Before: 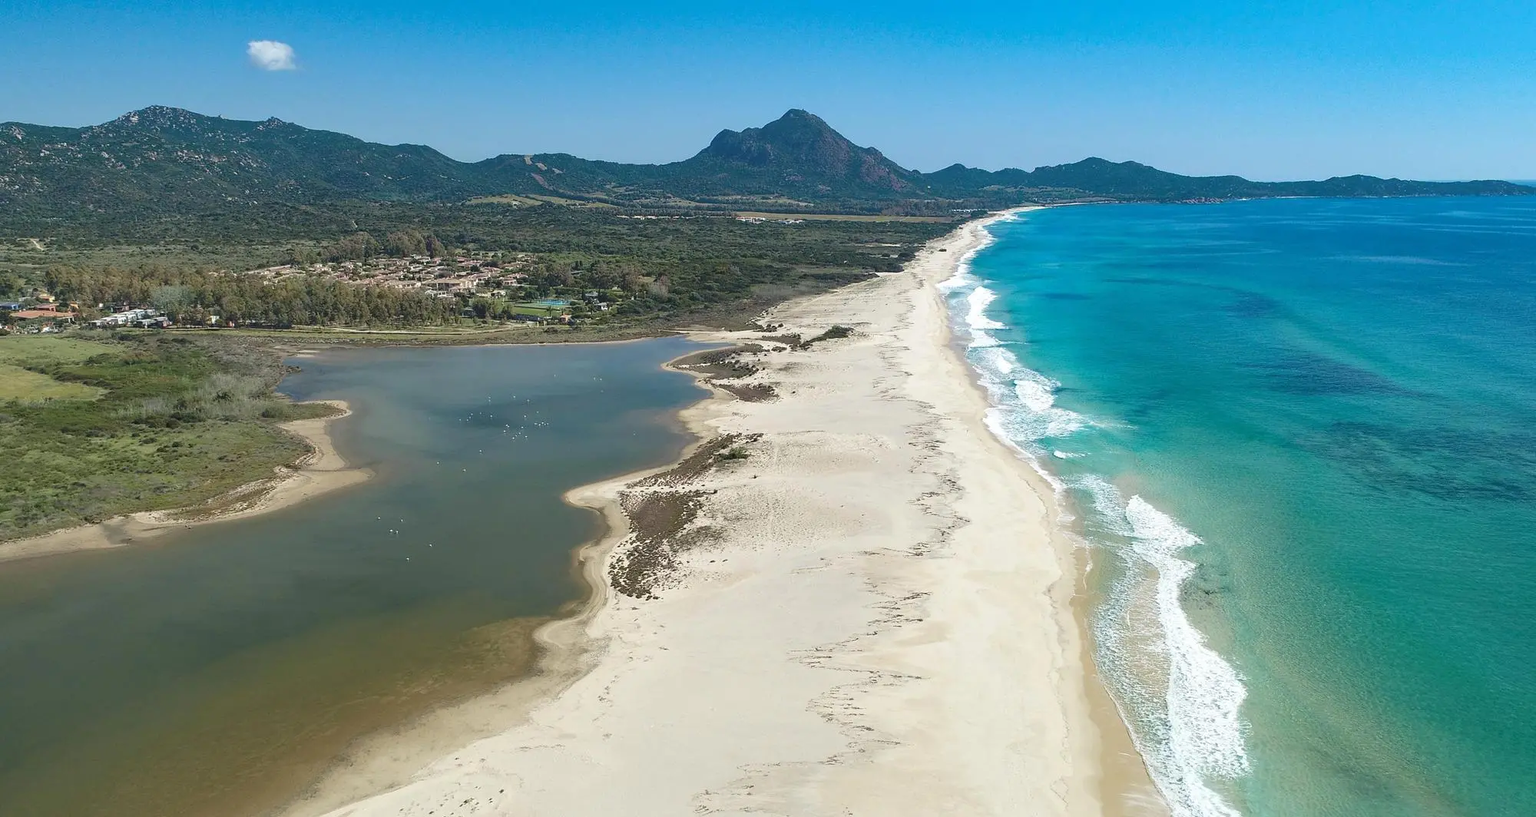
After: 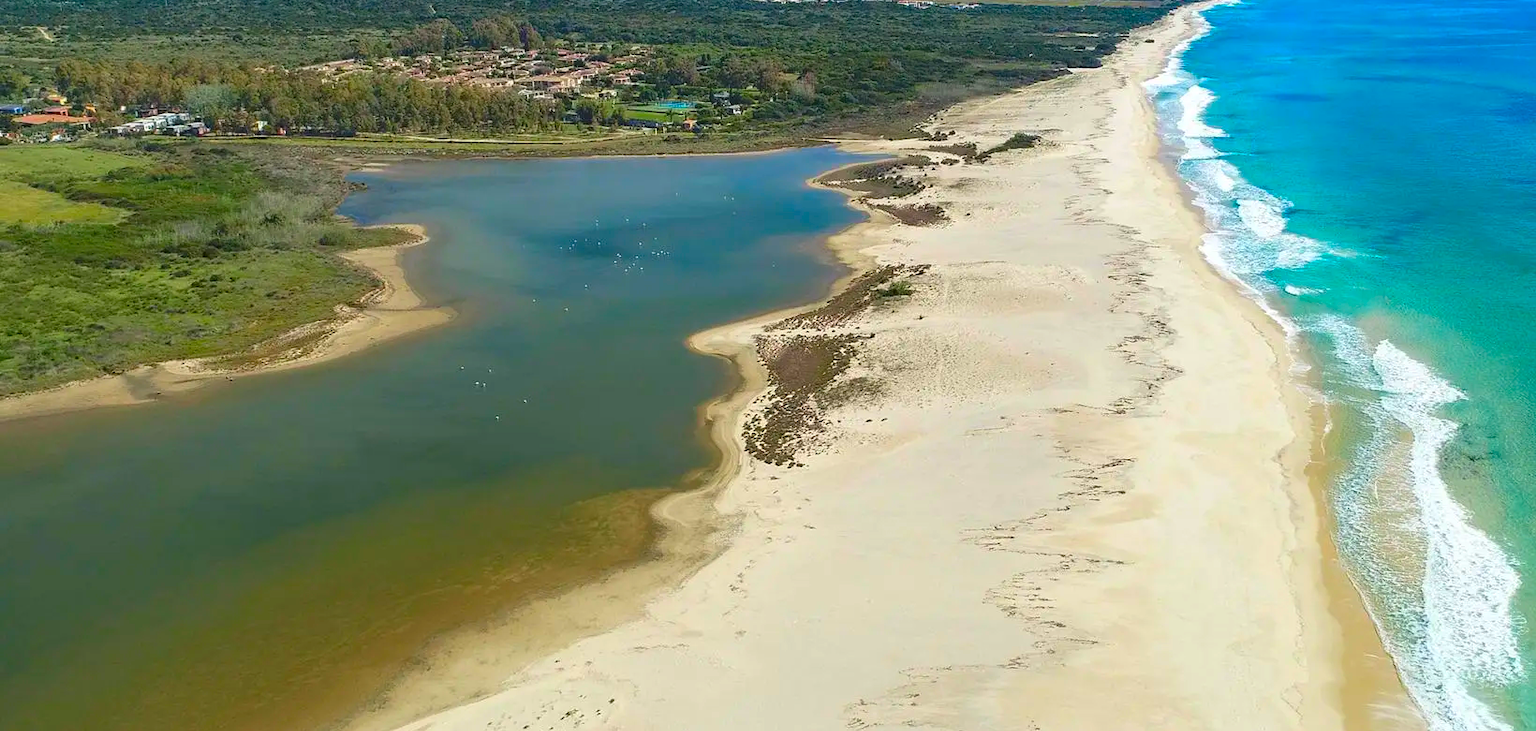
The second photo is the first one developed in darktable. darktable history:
crop: top 26.531%, right 17.959%
color correction: saturation 1.8
